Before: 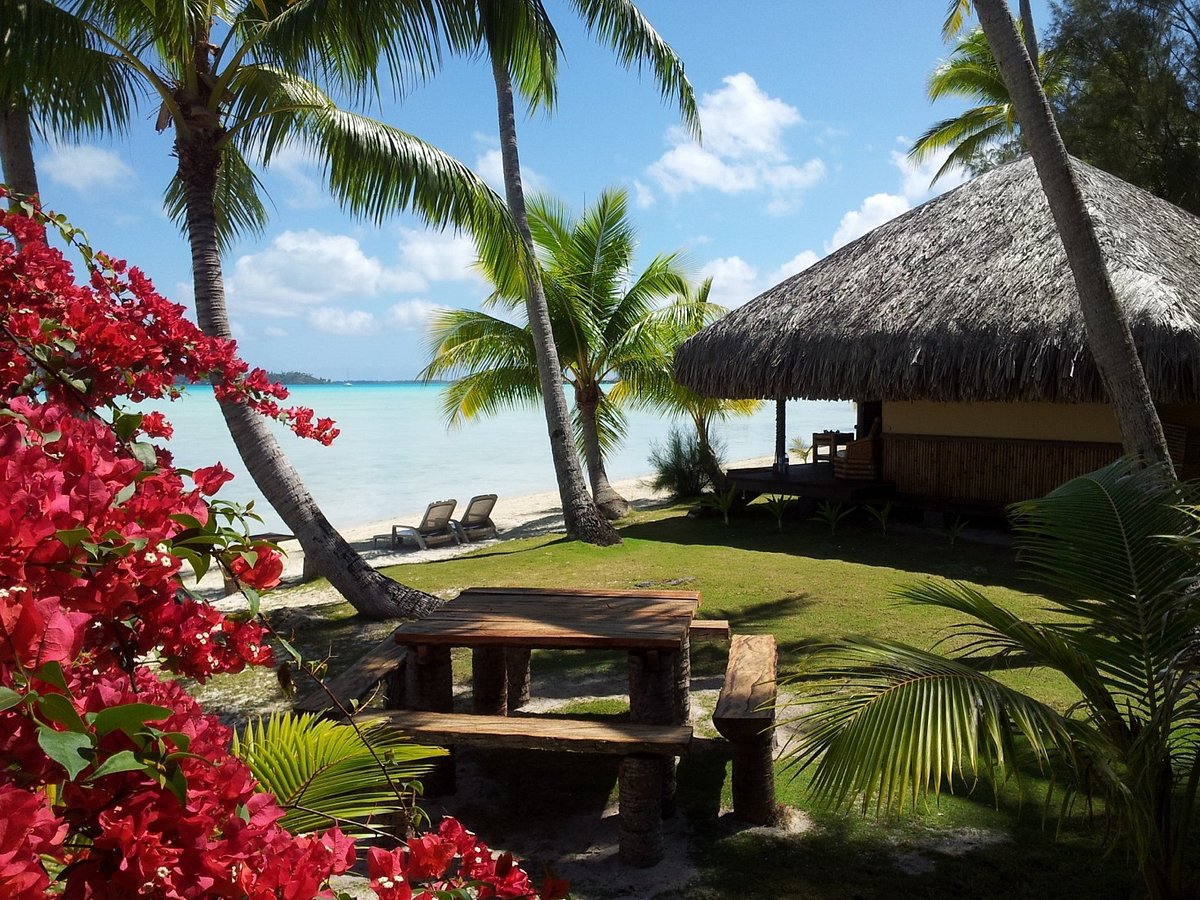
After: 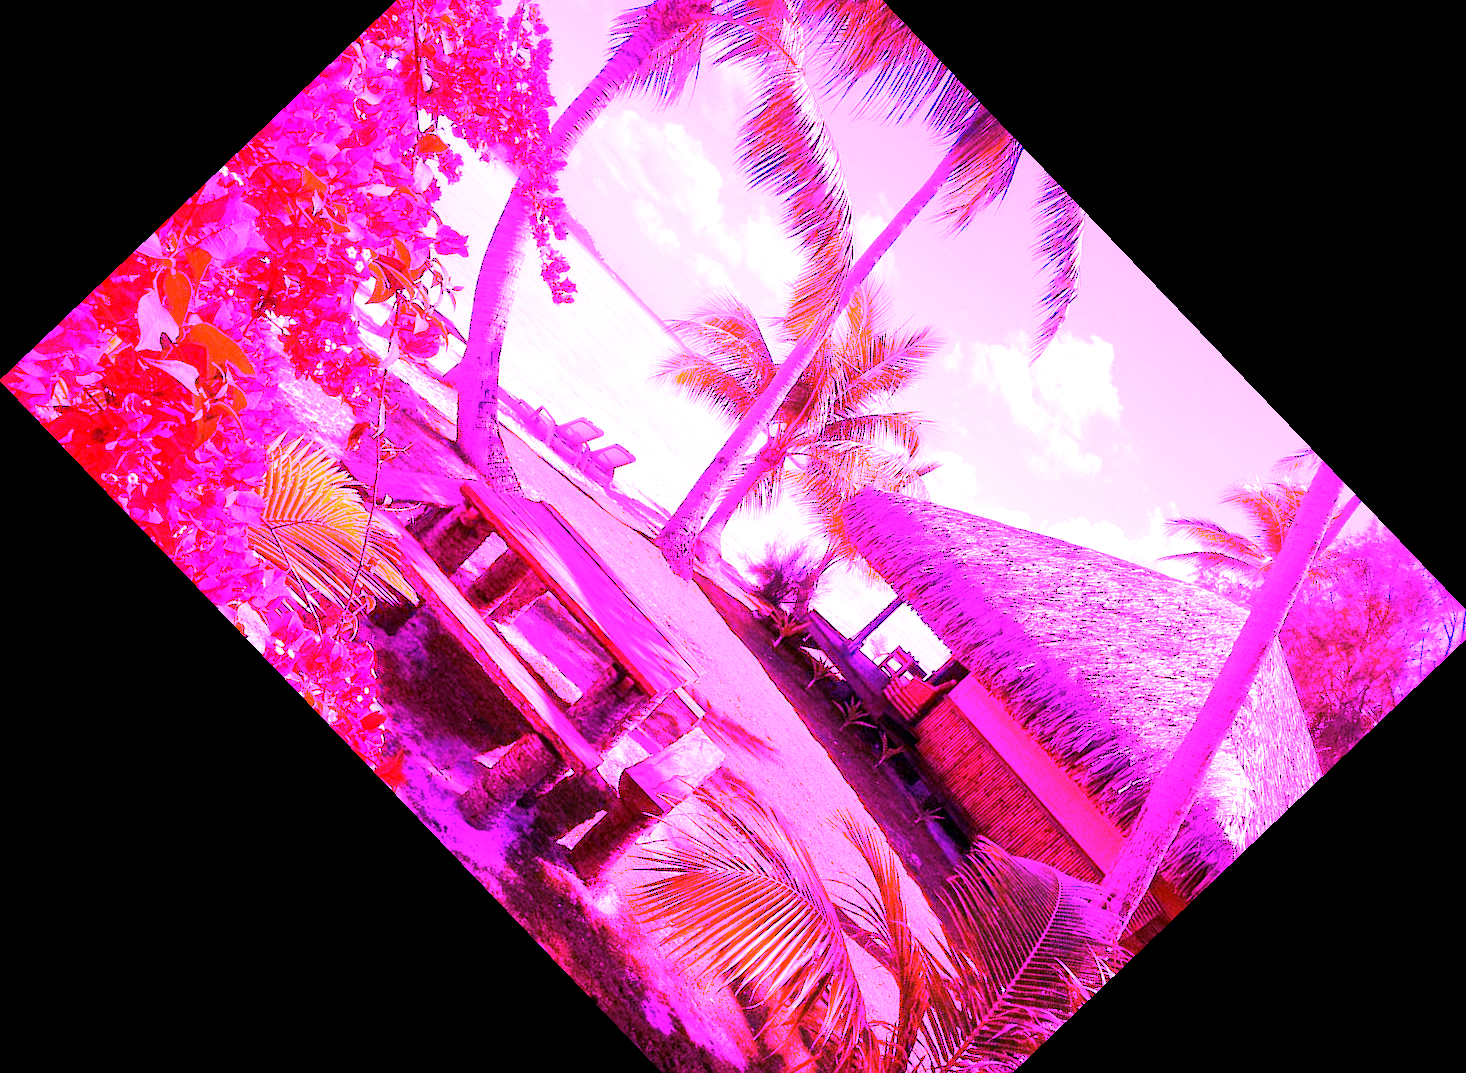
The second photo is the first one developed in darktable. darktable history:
shadows and highlights: shadows 30.86, highlights 0, soften with gaussian
white balance: red 8, blue 8
exposure: exposure 0.376 EV, compensate highlight preservation false
crop and rotate: angle -46.26°, top 16.234%, right 0.912%, bottom 11.704%
